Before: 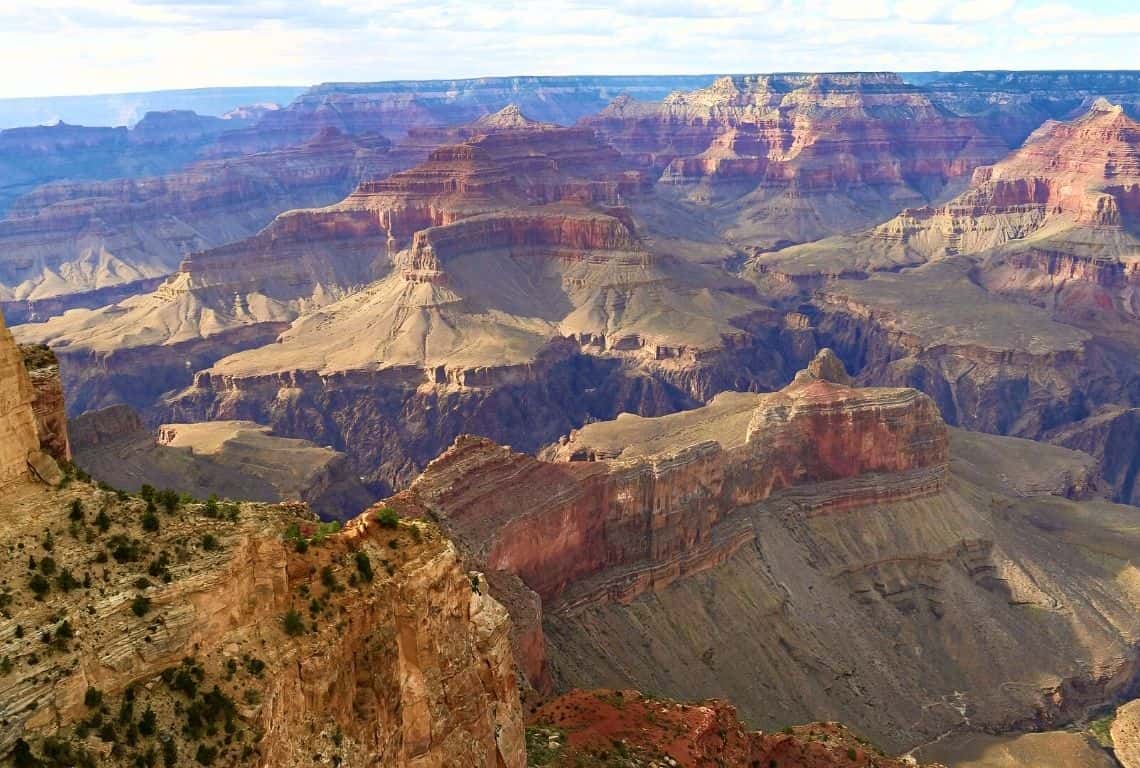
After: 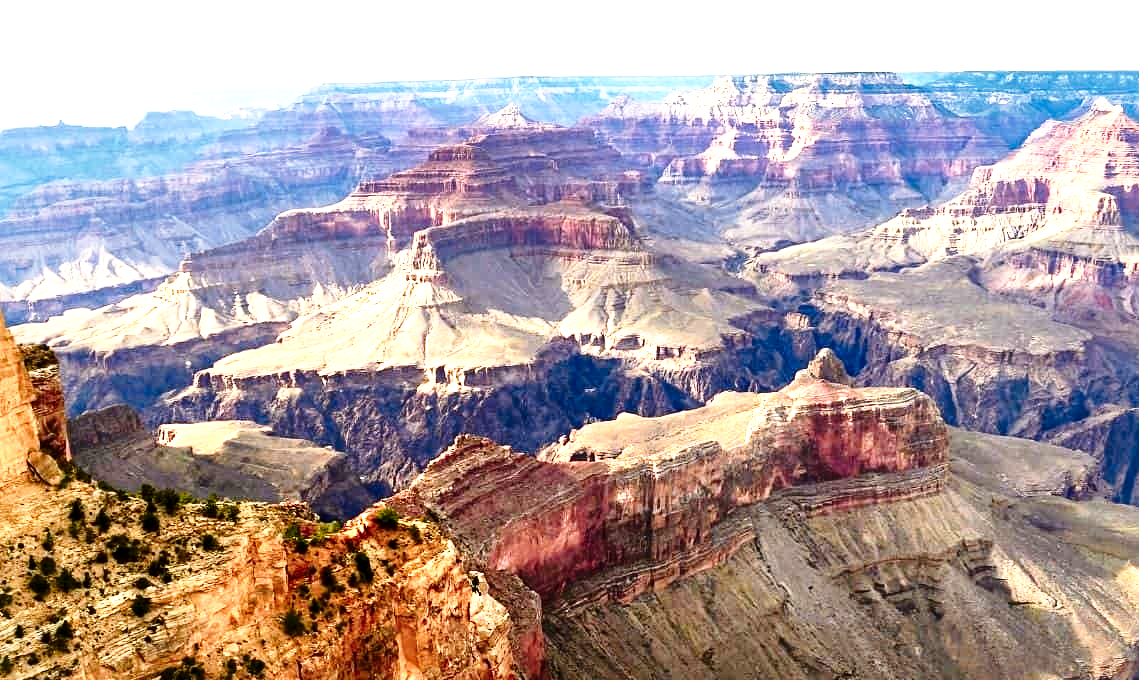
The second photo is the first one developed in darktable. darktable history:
color zones: curves: ch1 [(0.239, 0.552) (0.75, 0.5)]; ch2 [(0.25, 0.462) (0.749, 0.457)]
local contrast: mode bilateral grid, contrast 100, coarseness 100, detail 165%, midtone range 0.2
crop and rotate: top 0%, bottom 11.378%
base curve: curves: ch0 [(0, 0) (0.028, 0.03) (0.121, 0.232) (0.46, 0.748) (0.859, 0.968) (1, 1)], preserve colors none
tone equalizer: -8 EV -0.728 EV, -7 EV -0.7 EV, -6 EV -0.619 EV, -5 EV -0.375 EV, -3 EV 0.39 EV, -2 EV 0.6 EV, -1 EV 0.699 EV, +0 EV 0.731 EV, edges refinement/feathering 500, mask exposure compensation -1.57 EV, preserve details no
